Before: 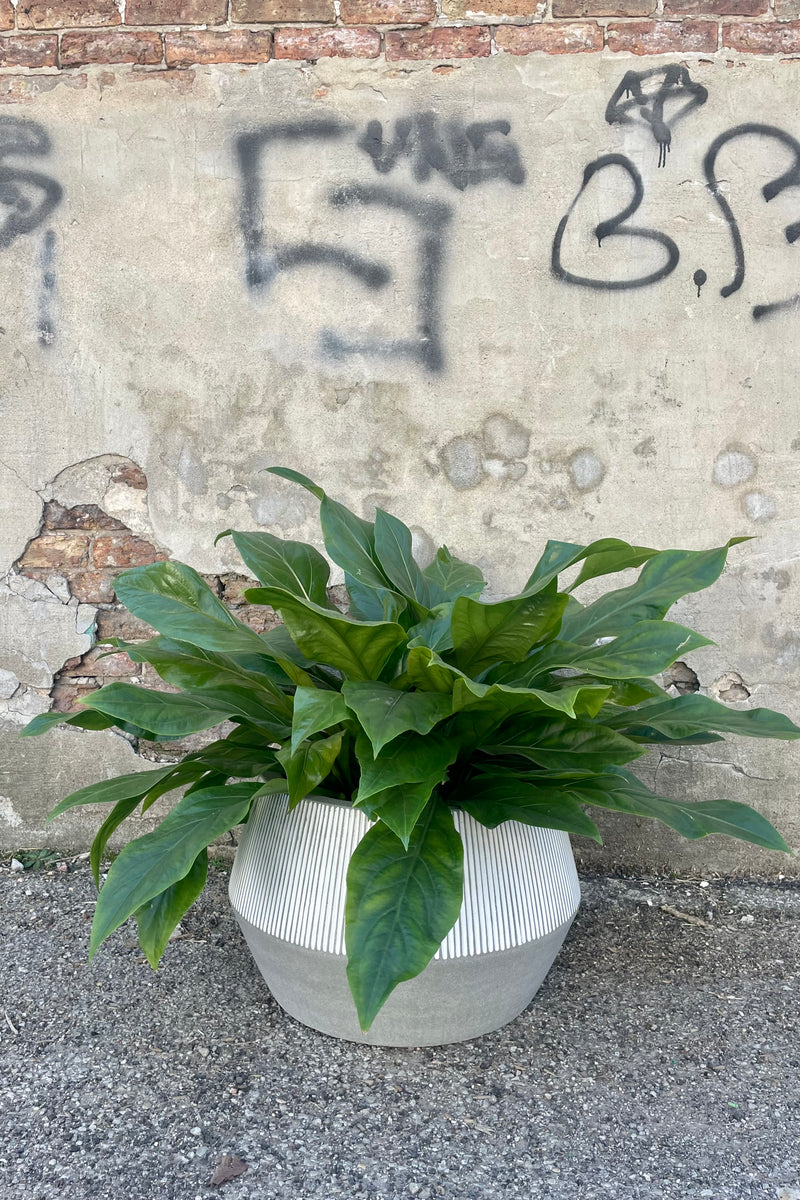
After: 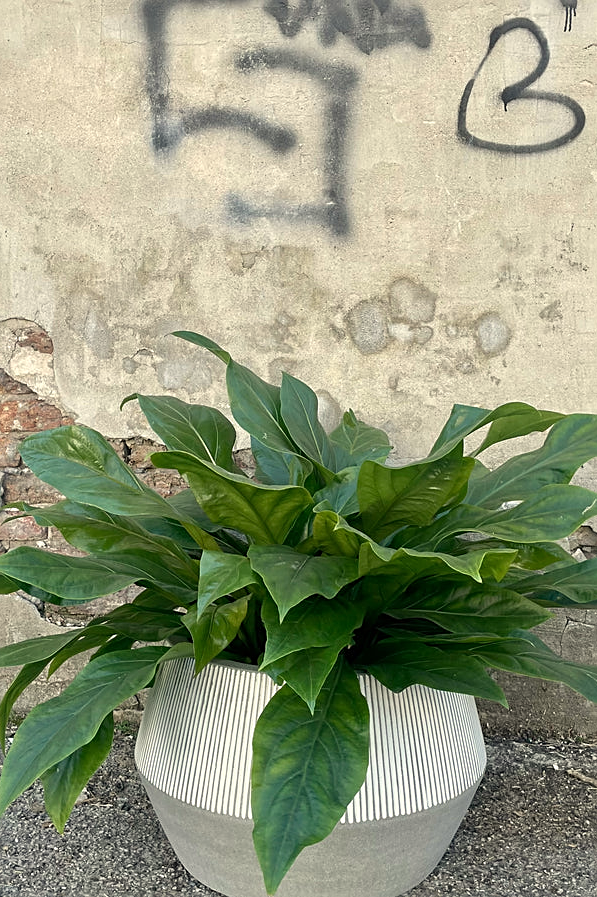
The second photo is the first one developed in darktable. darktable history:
white balance: red 1.029, blue 0.92
crop and rotate: left 11.831%, top 11.346%, right 13.429%, bottom 13.899%
sharpen: on, module defaults
